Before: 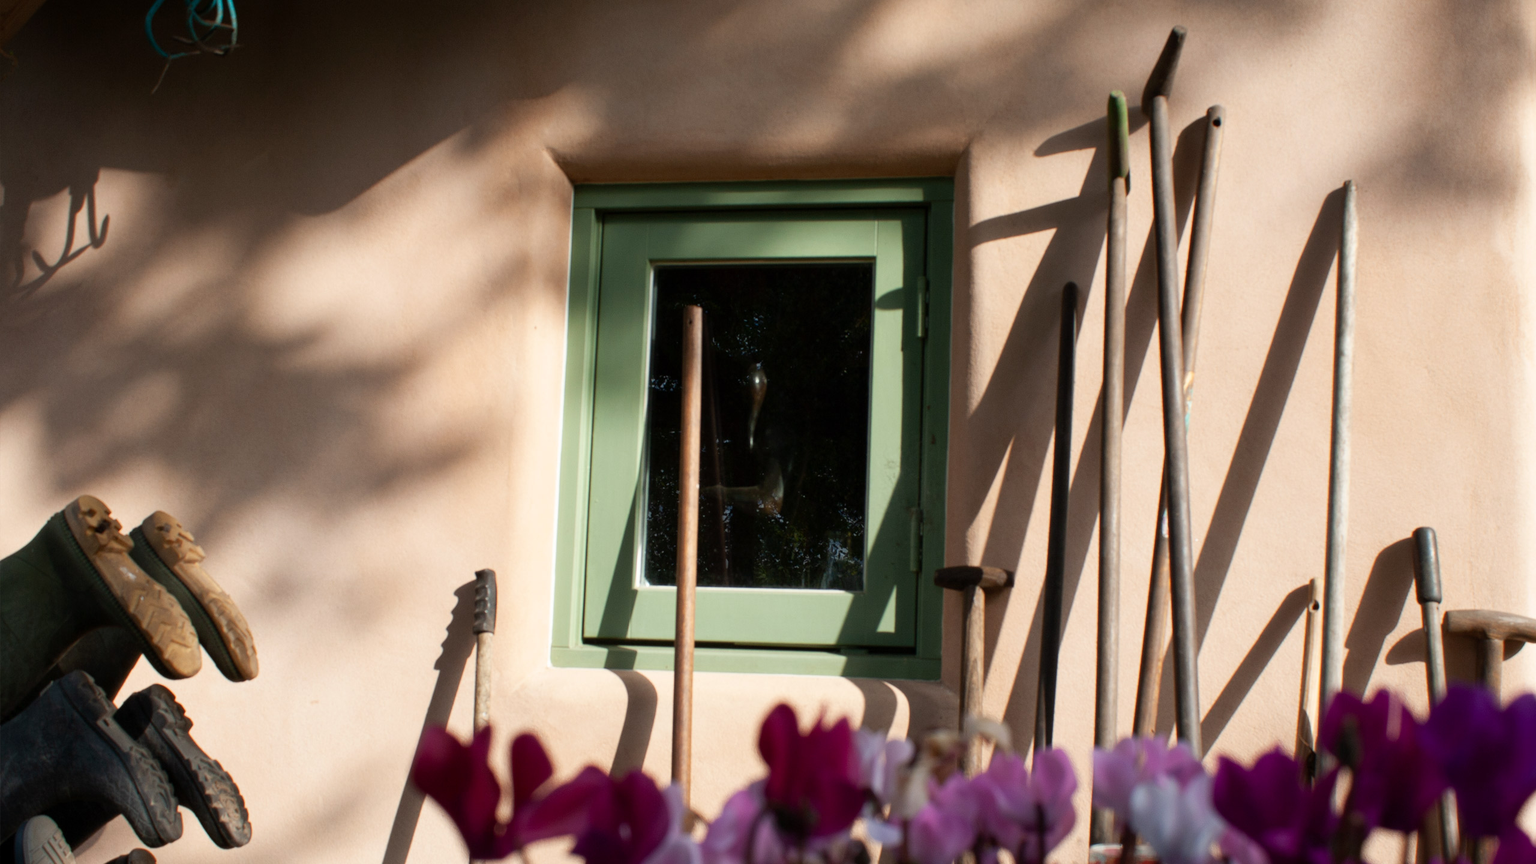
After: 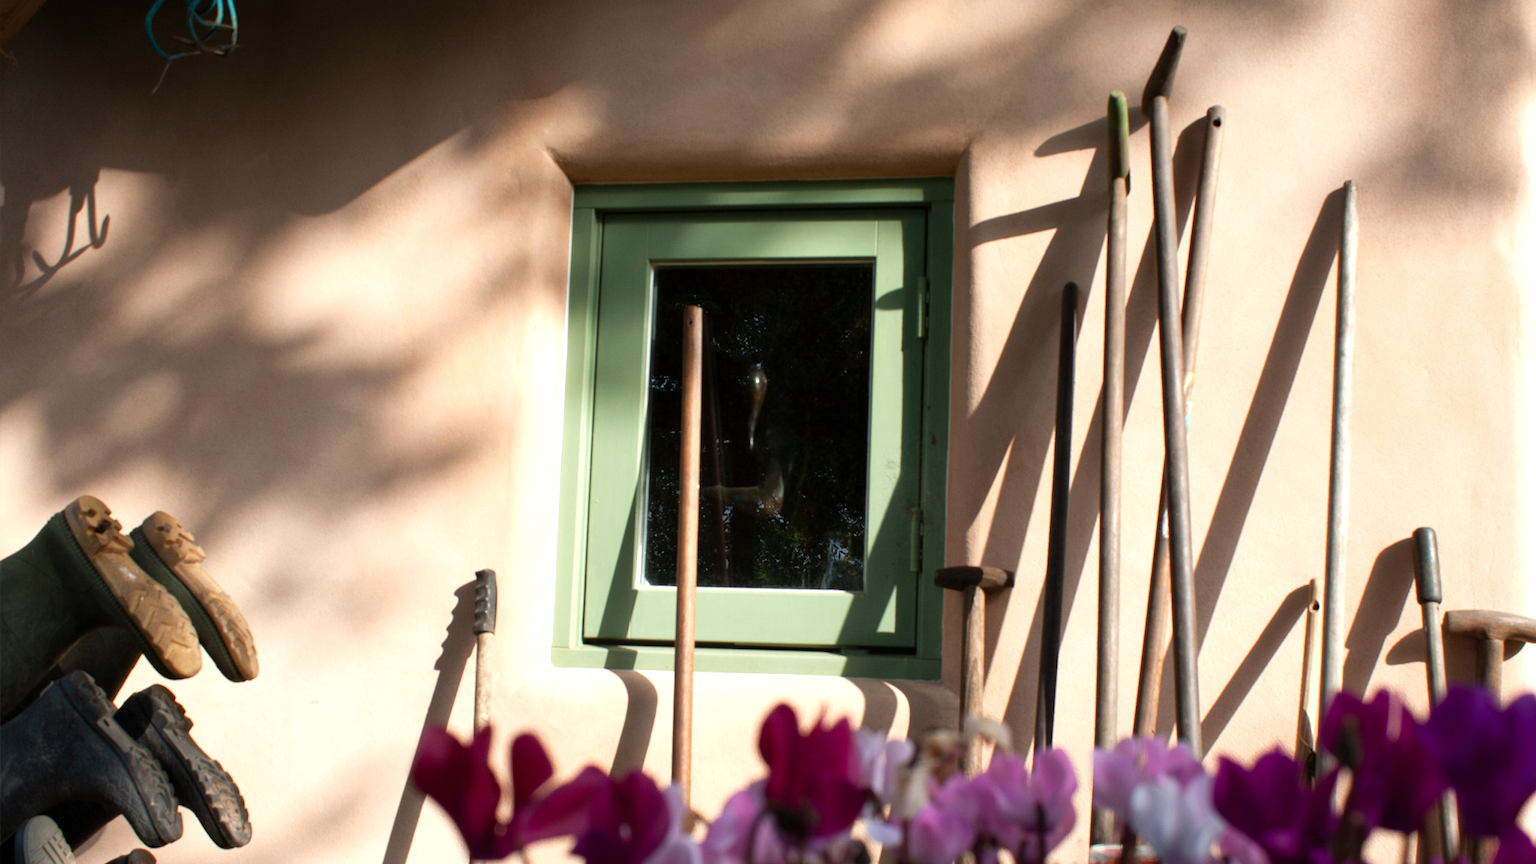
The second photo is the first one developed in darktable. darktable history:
exposure: exposure 0.422 EV, compensate highlight preservation false
